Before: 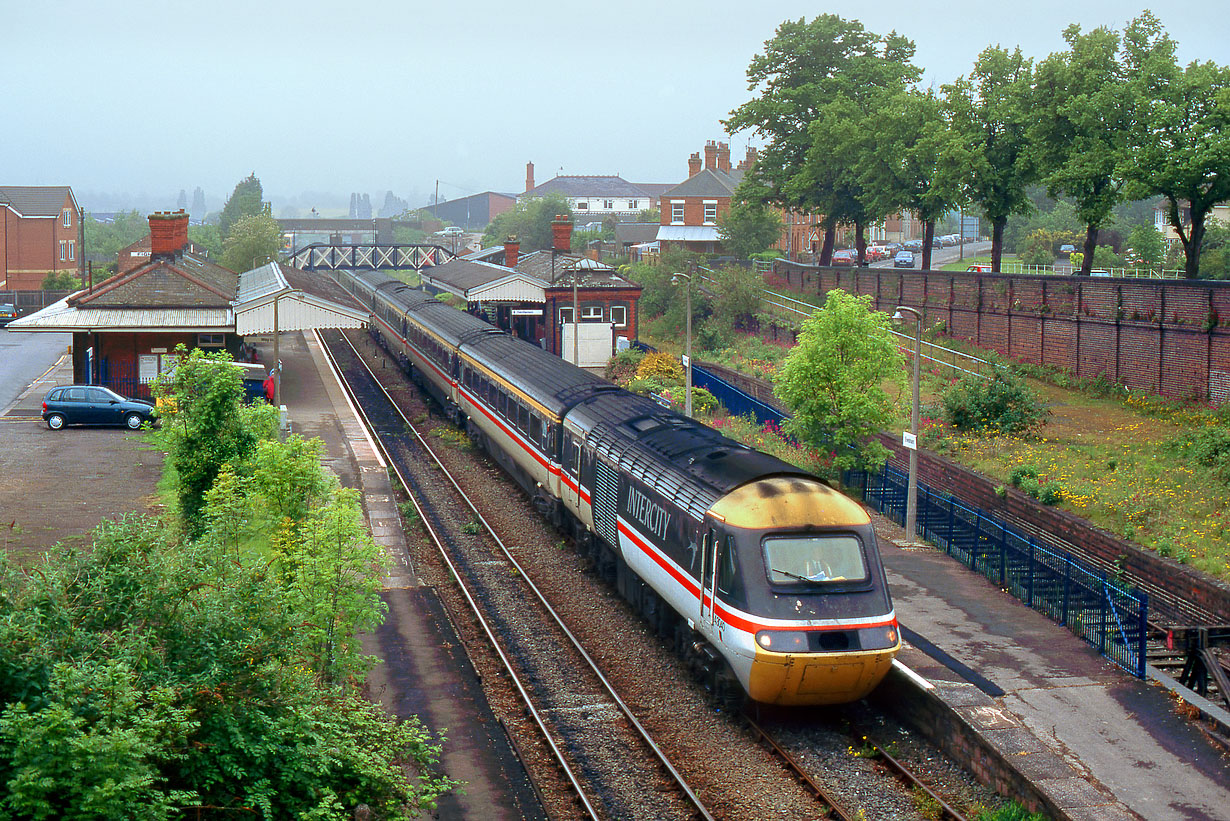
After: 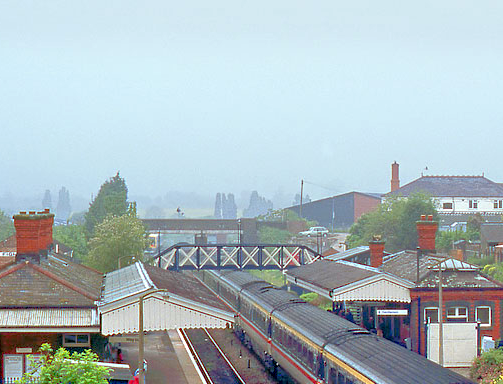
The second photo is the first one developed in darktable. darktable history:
tone equalizer: -7 EV 0.143 EV, -6 EV 0.62 EV, -5 EV 1.14 EV, -4 EV 1.36 EV, -3 EV 1.16 EV, -2 EV 0.6 EV, -1 EV 0.149 EV
exposure: black level correction 0.007, compensate highlight preservation false
haze removal: compatibility mode true, adaptive false
crop and rotate: left 10.983%, top 0.055%, right 48.094%, bottom 53.142%
